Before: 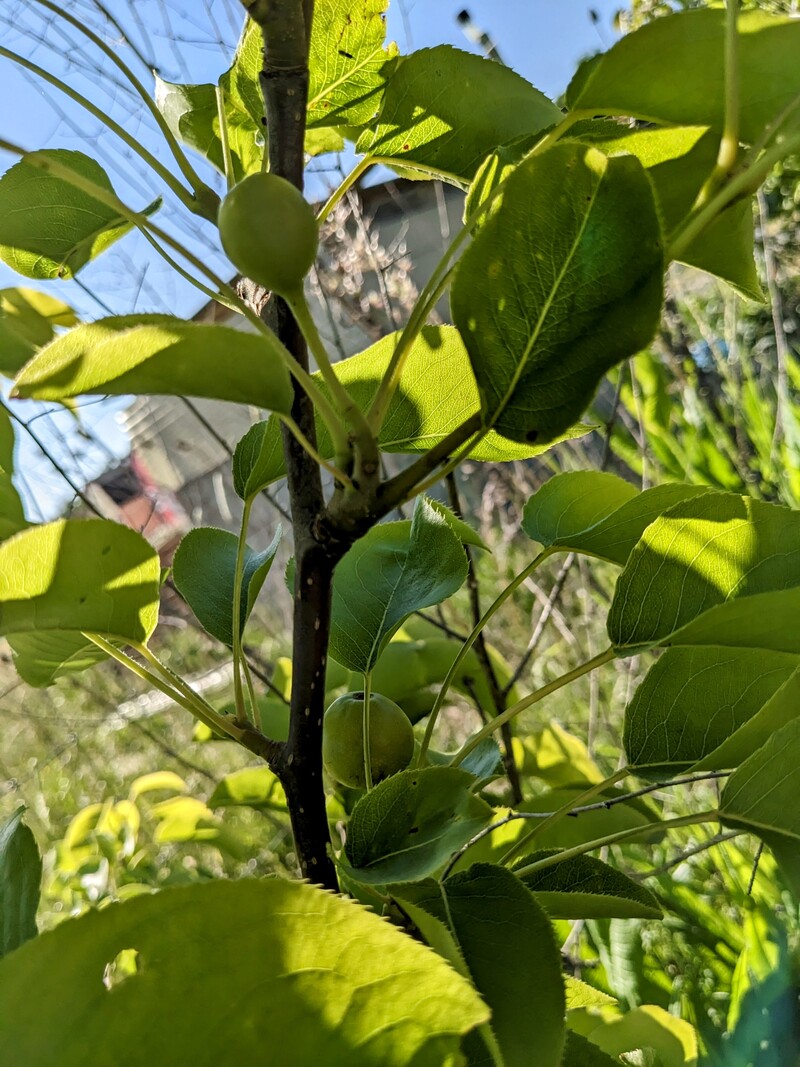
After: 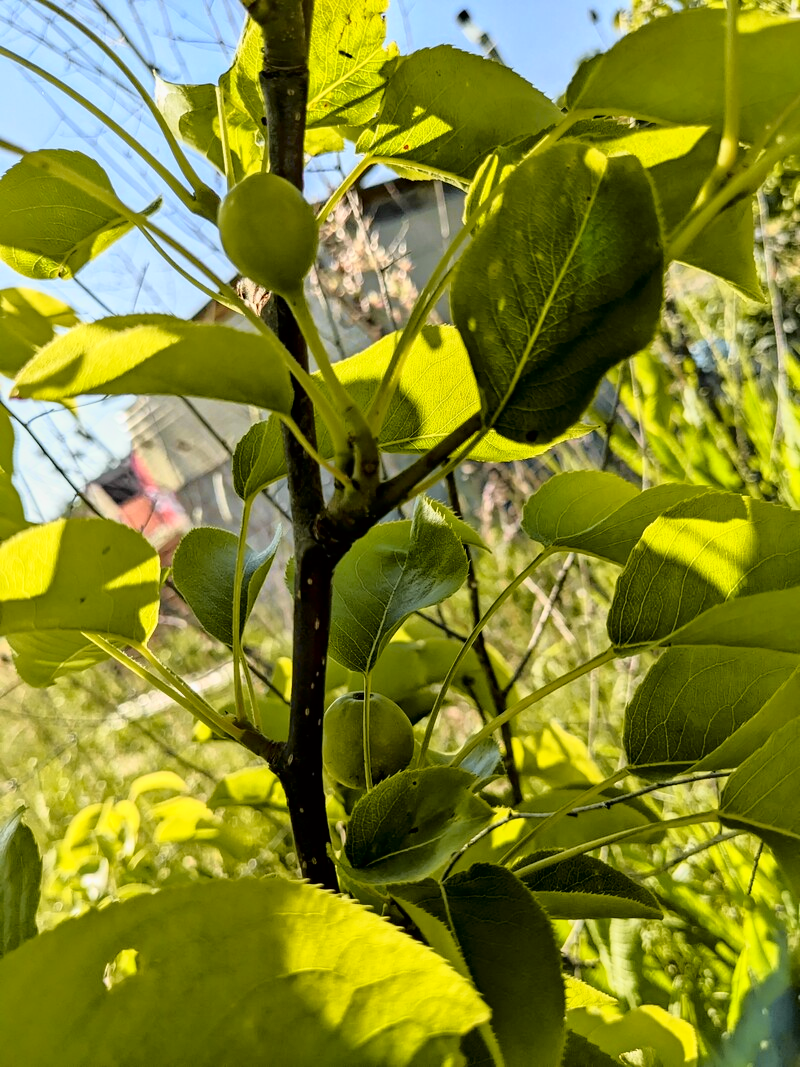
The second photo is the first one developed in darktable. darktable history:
tone curve: curves: ch0 [(0, 0) (0.062, 0.023) (0.168, 0.142) (0.359, 0.44) (0.469, 0.544) (0.634, 0.722) (0.839, 0.909) (0.998, 0.978)]; ch1 [(0, 0) (0.437, 0.453) (0.472, 0.47) (0.502, 0.504) (0.527, 0.546) (0.568, 0.619) (0.608, 0.665) (0.669, 0.748) (0.859, 0.899) (1, 1)]; ch2 [(0, 0) (0.33, 0.301) (0.421, 0.443) (0.473, 0.501) (0.504, 0.504) (0.535, 0.564) (0.575, 0.625) (0.608, 0.676) (1, 1)], color space Lab, independent channels, preserve colors none
